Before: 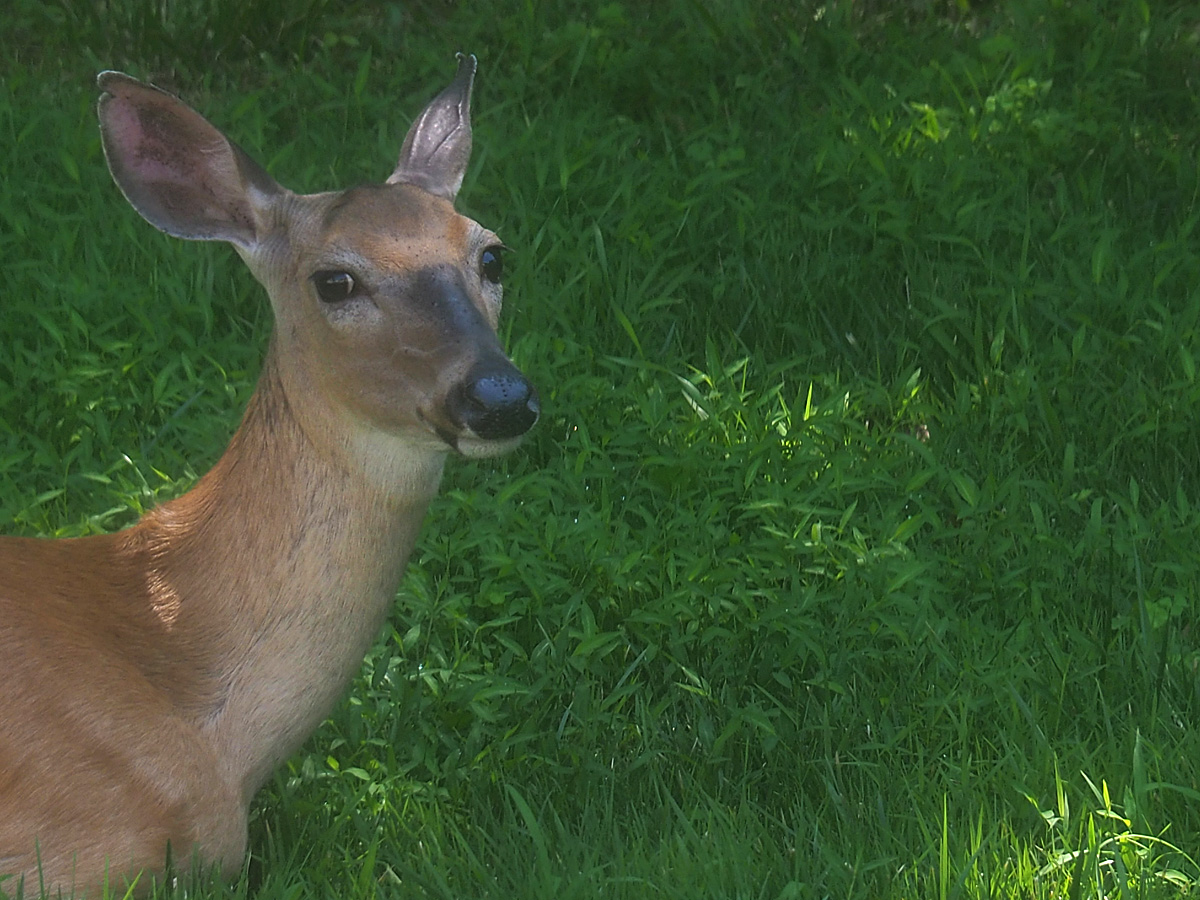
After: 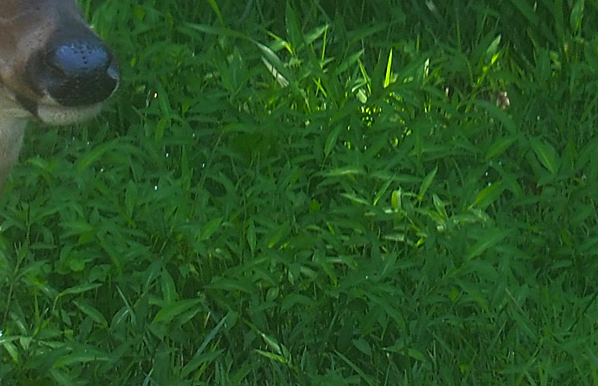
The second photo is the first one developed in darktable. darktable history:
contrast brightness saturation: contrast 0.037, saturation 0.165
crop: left 35.014%, top 37.101%, right 15.086%, bottom 19.953%
